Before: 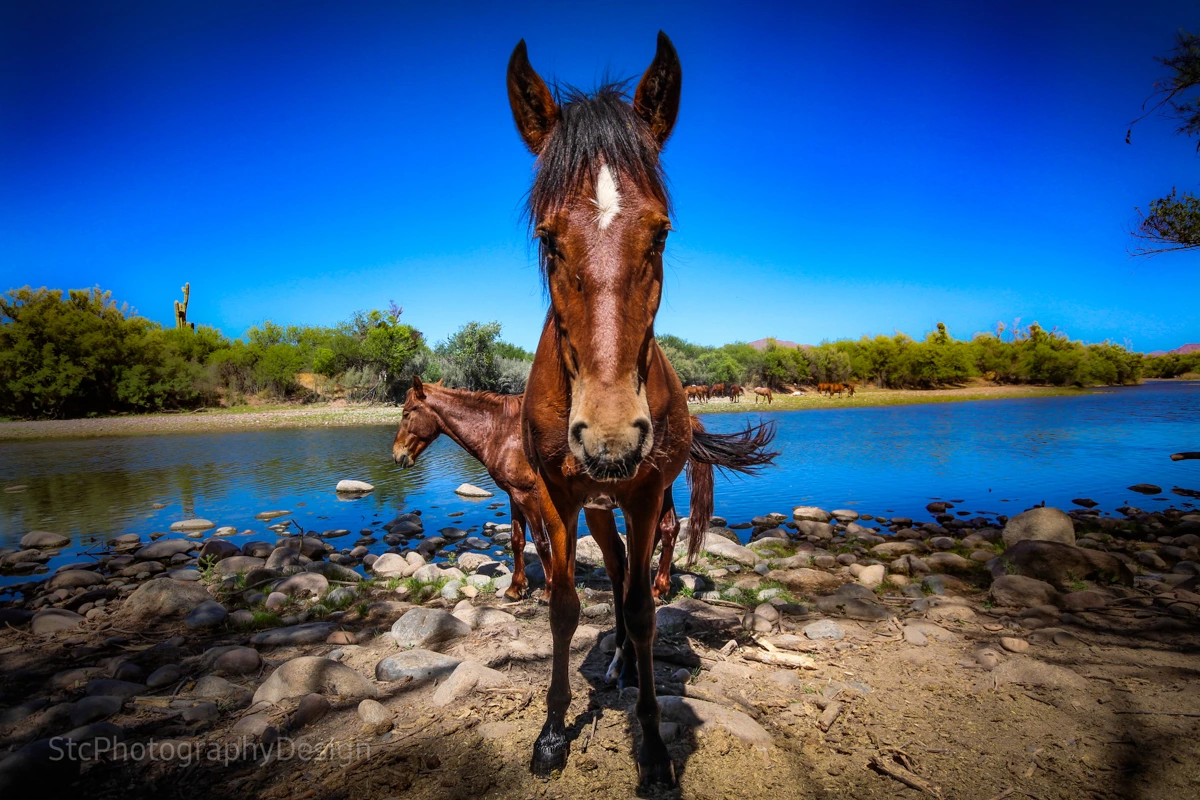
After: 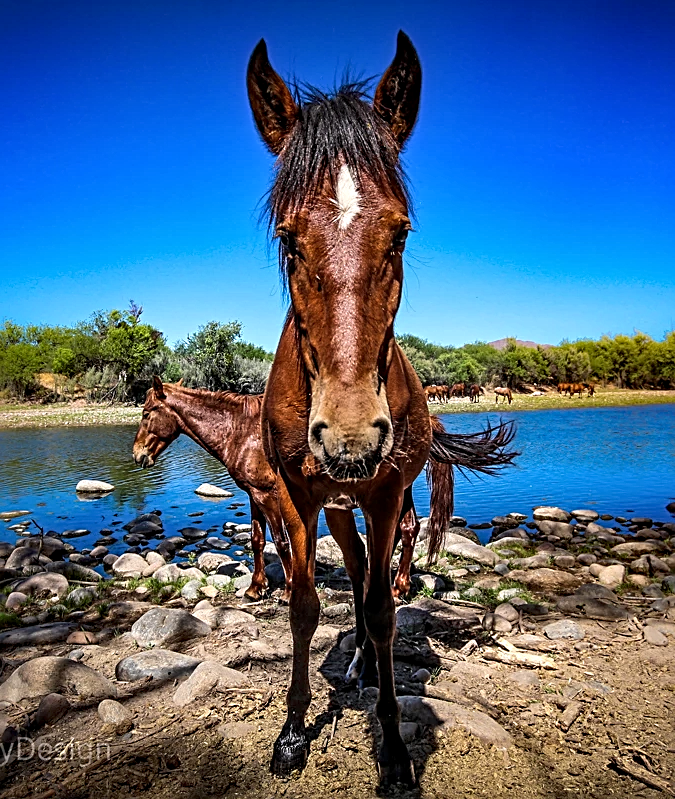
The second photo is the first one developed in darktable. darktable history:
crop: left 21.671%, right 22.018%, bottom 0.001%
contrast equalizer: y [[0.502, 0.517, 0.543, 0.576, 0.611, 0.631], [0.5 ×6], [0.5 ×6], [0 ×6], [0 ×6]]
sharpen: on, module defaults
